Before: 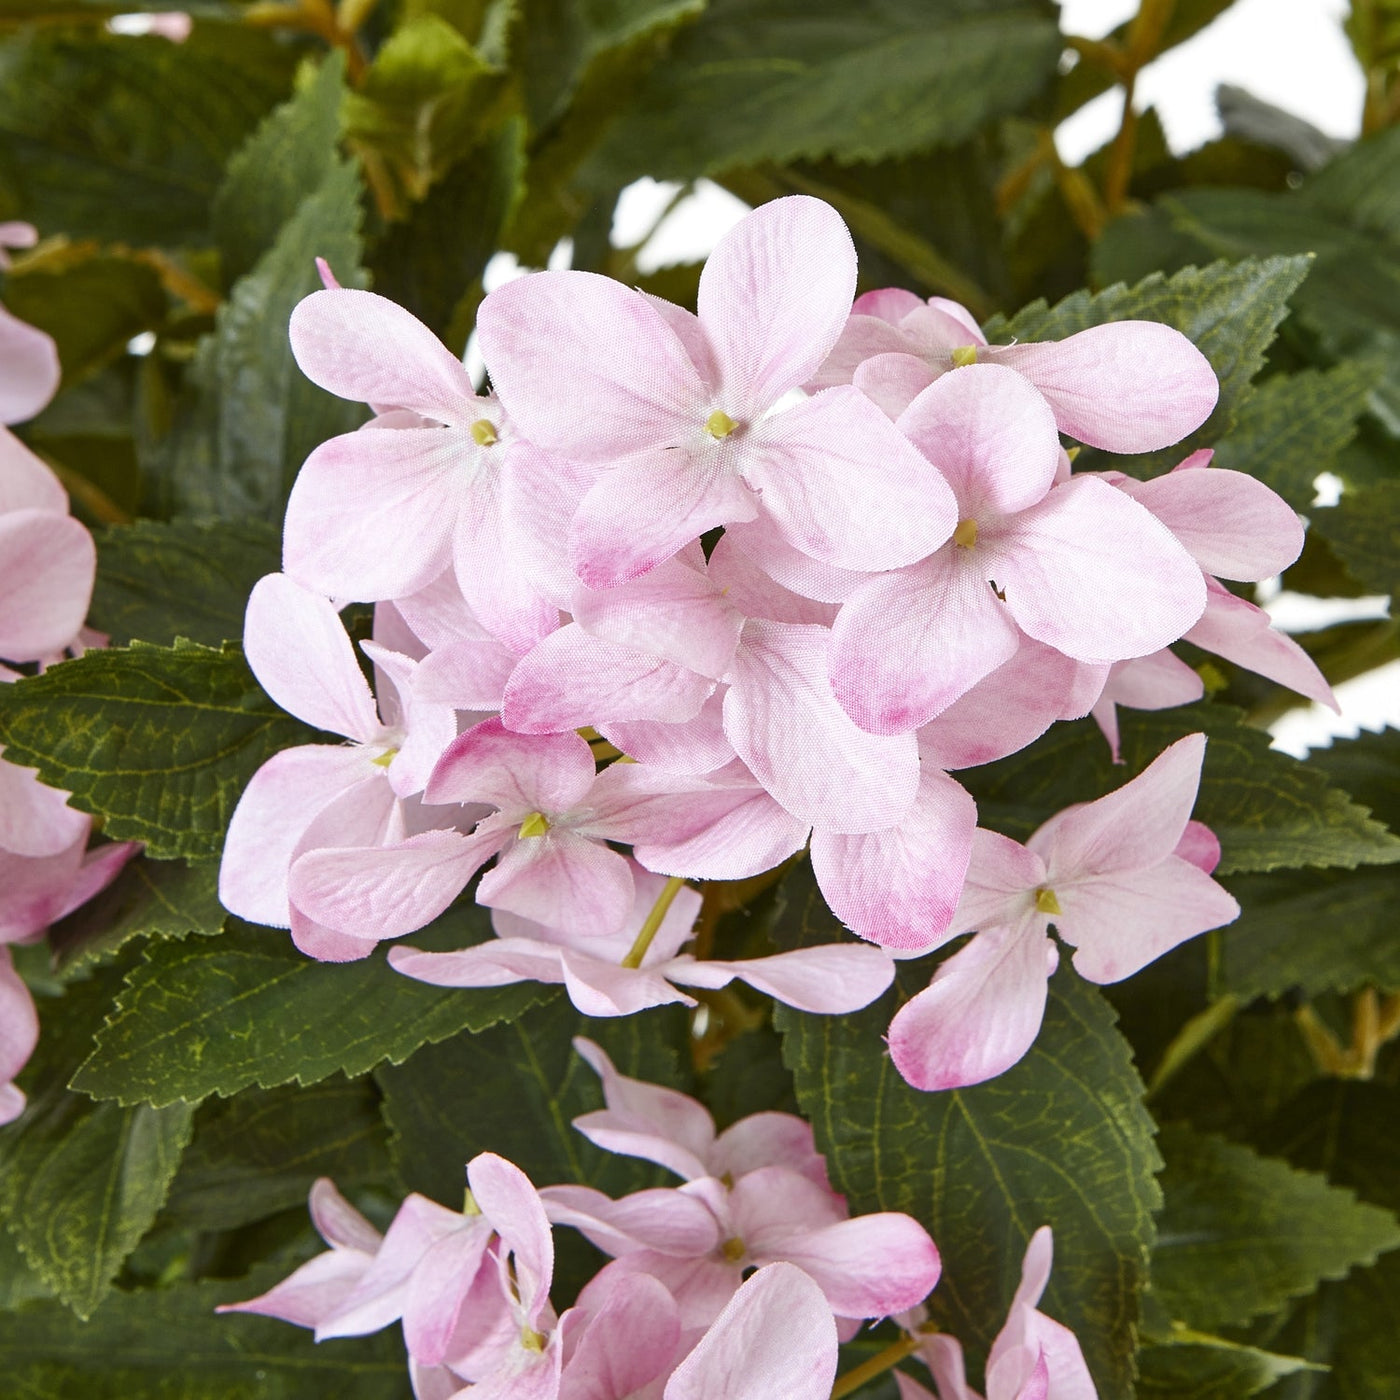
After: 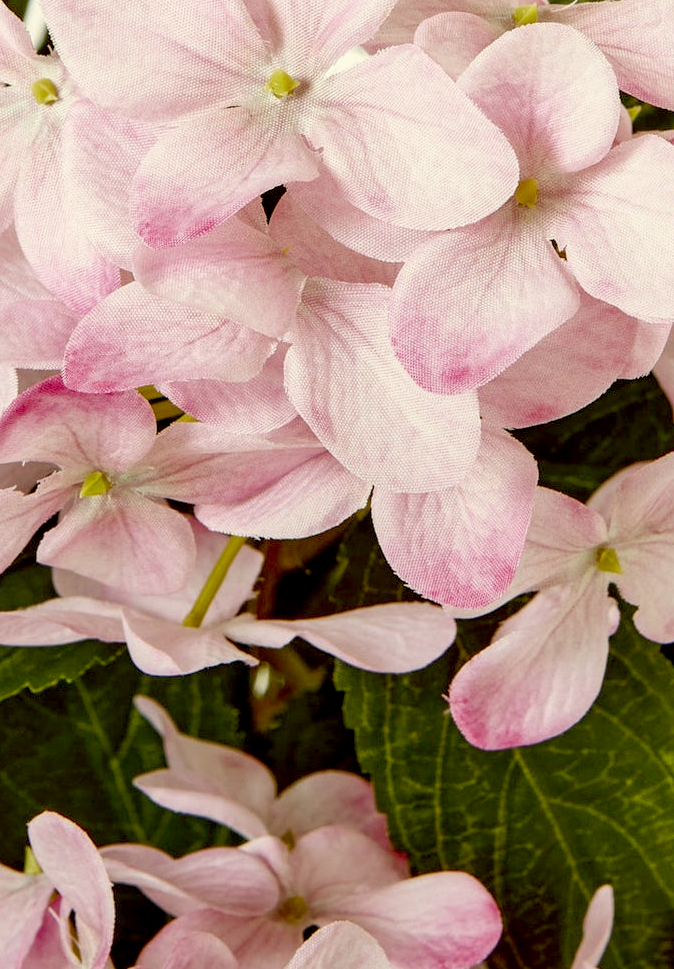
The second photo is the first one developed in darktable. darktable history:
crop: left 31.388%, top 24.412%, right 20.452%, bottom 6.345%
exposure: black level correction 0.029, exposure -0.076 EV, compensate highlight preservation false
color correction: highlights a* -1.61, highlights b* 10.45, shadows a* 0.837, shadows b* 19.04
local contrast: detail 109%
